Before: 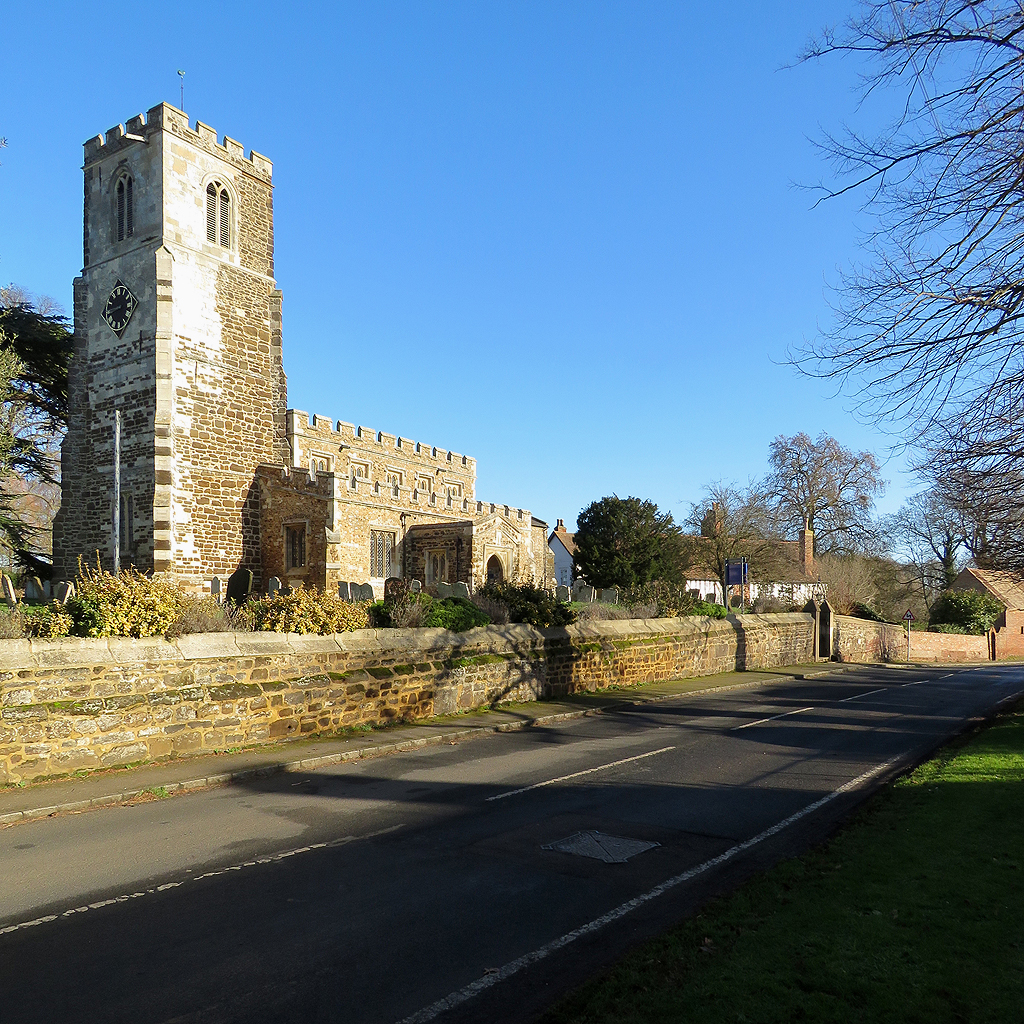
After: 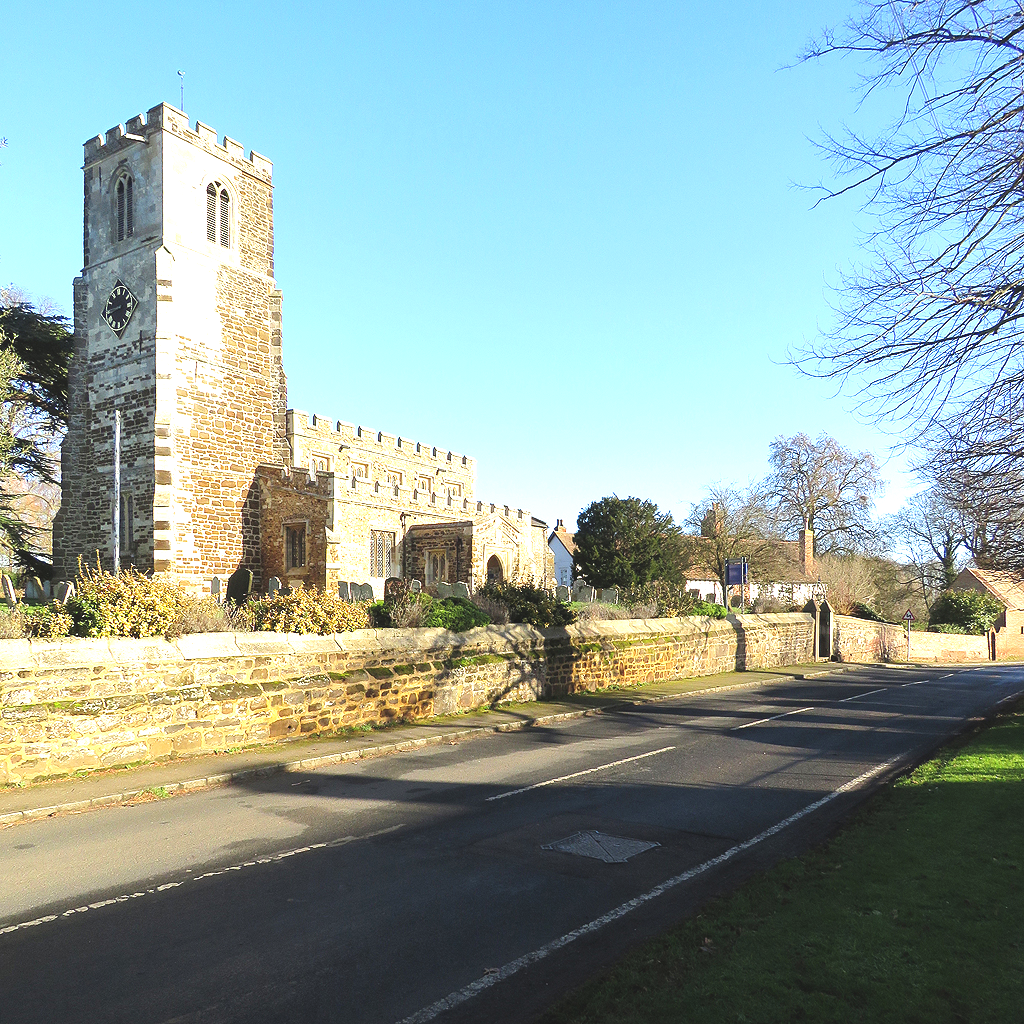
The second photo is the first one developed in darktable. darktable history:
tone curve: curves: ch0 [(0, 0) (0.003, 0.003) (0.011, 0.011) (0.025, 0.026) (0.044, 0.046) (0.069, 0.071) (0.1, 0.103) (0.136, 0.14) (0.177, 0.183) (0.224, 0.231) (0.277, 0.286) (0.335, 0.346) (0.399, 0.412) (0.468, 0.483) (0.543, 0.56) (0.623, 0.643) (0.709, 0.732) (0.801, 0.826) (0.898, 0.917) (1, 1)], preserve colors none
exposure: black level correction -0.005, exposure 1 EV, compensate highlight preservation false
tone equalizer: edges refinement/feathering 500, mask exposure compensation -1.57 EV, preserve details no
